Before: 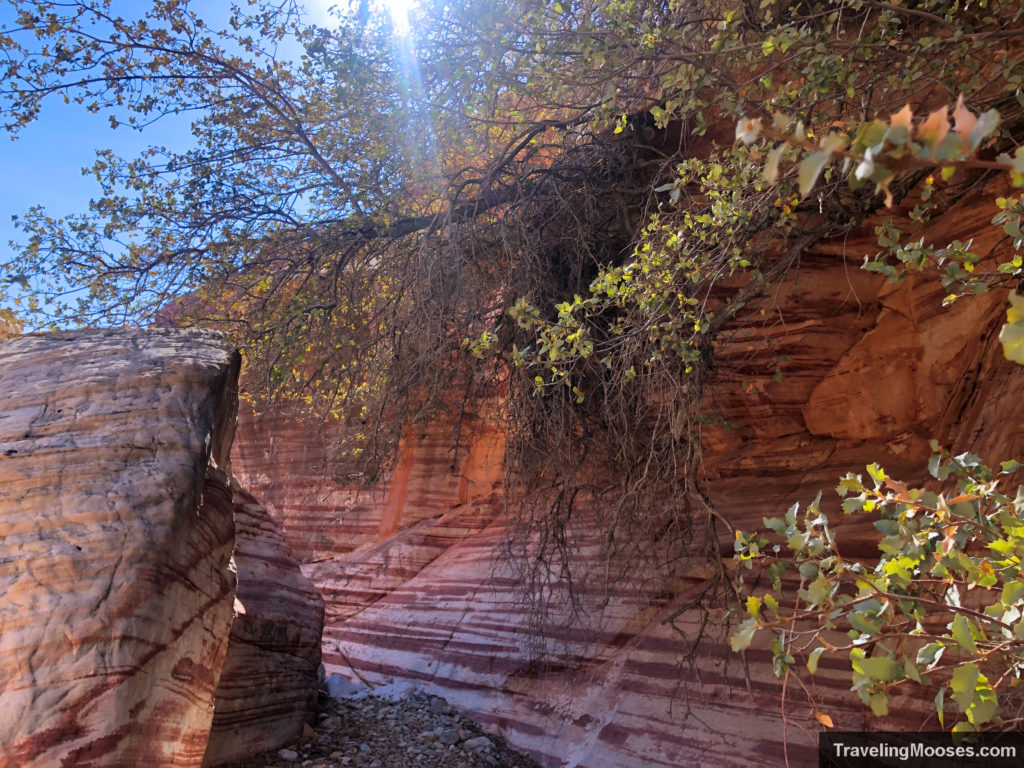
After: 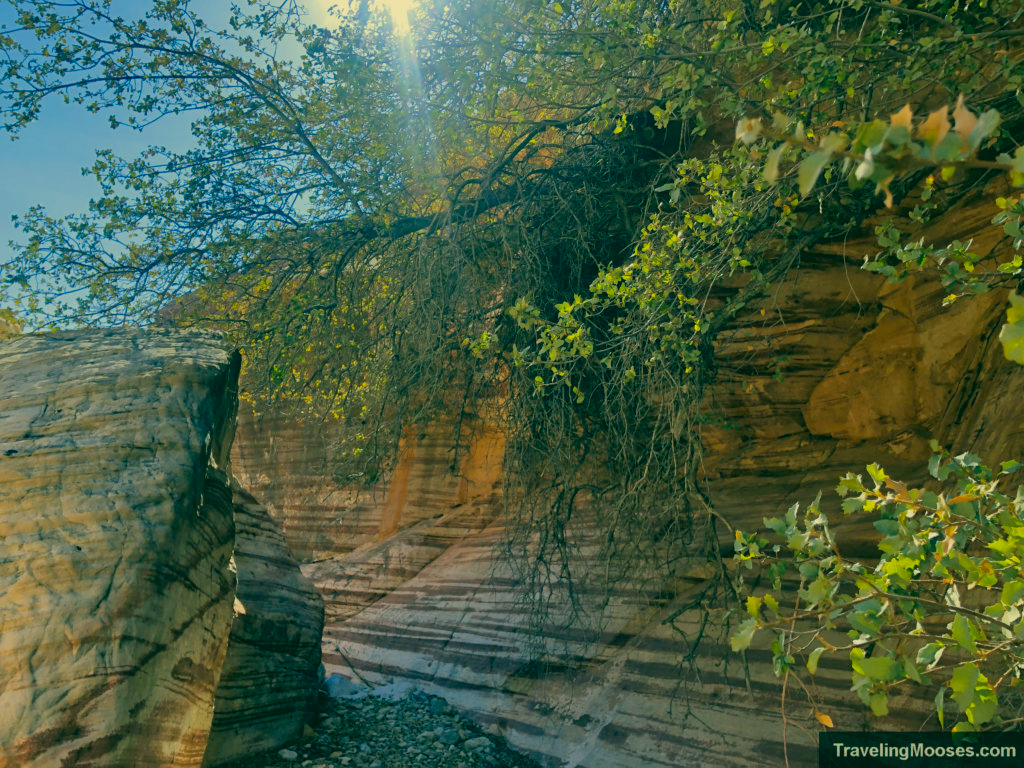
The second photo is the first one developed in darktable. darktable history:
tone equalizer: -8 EV 0.25 EV, -7 EV 0.417 EV, -6 EV 0.417 EV, -5 EV 0.25 EV, -3 EV -0.25 EV, -2 EV -0.417 EV, -1 EV -0.417 EV, +0 EV -0.25 EV, edges refinement/feathering 500, mask exposure compensation -1.57 EV, preserve details guided filter
color correction: highlights a* 1.83, highlights b* 34.02, shadows a* -36.68, shadows b* -5.48
